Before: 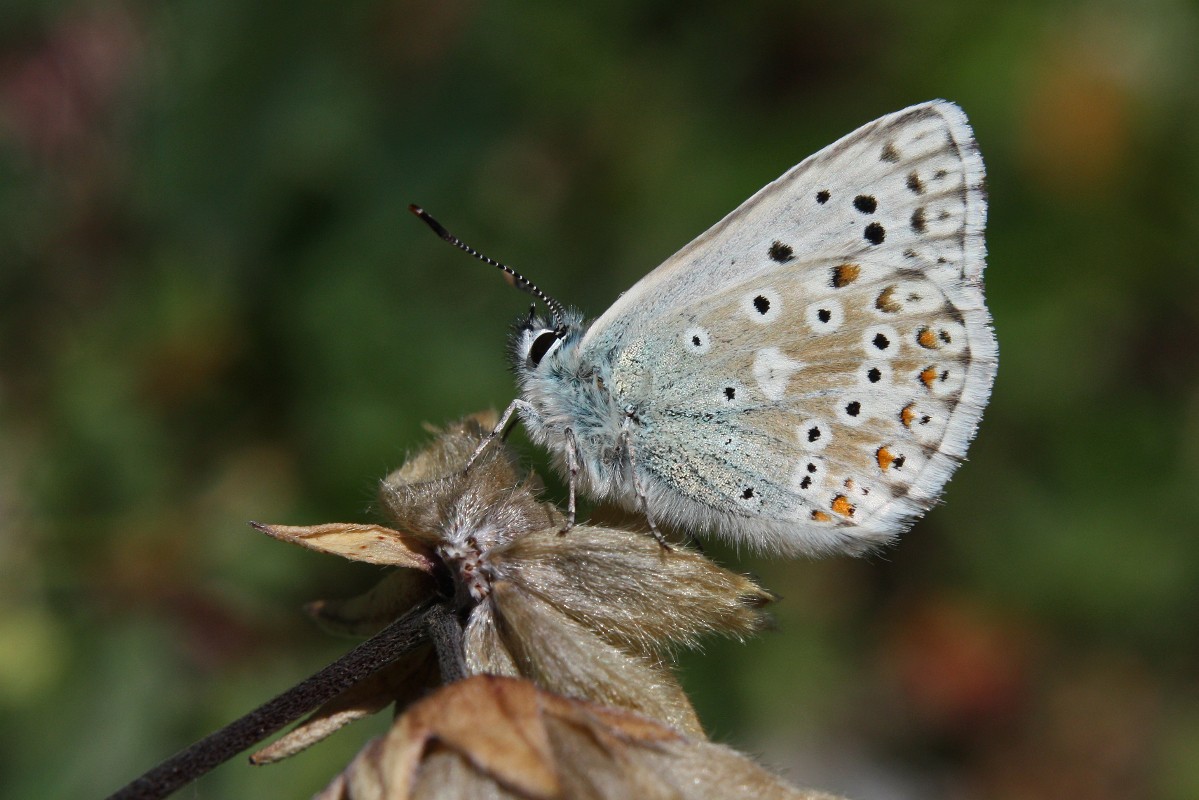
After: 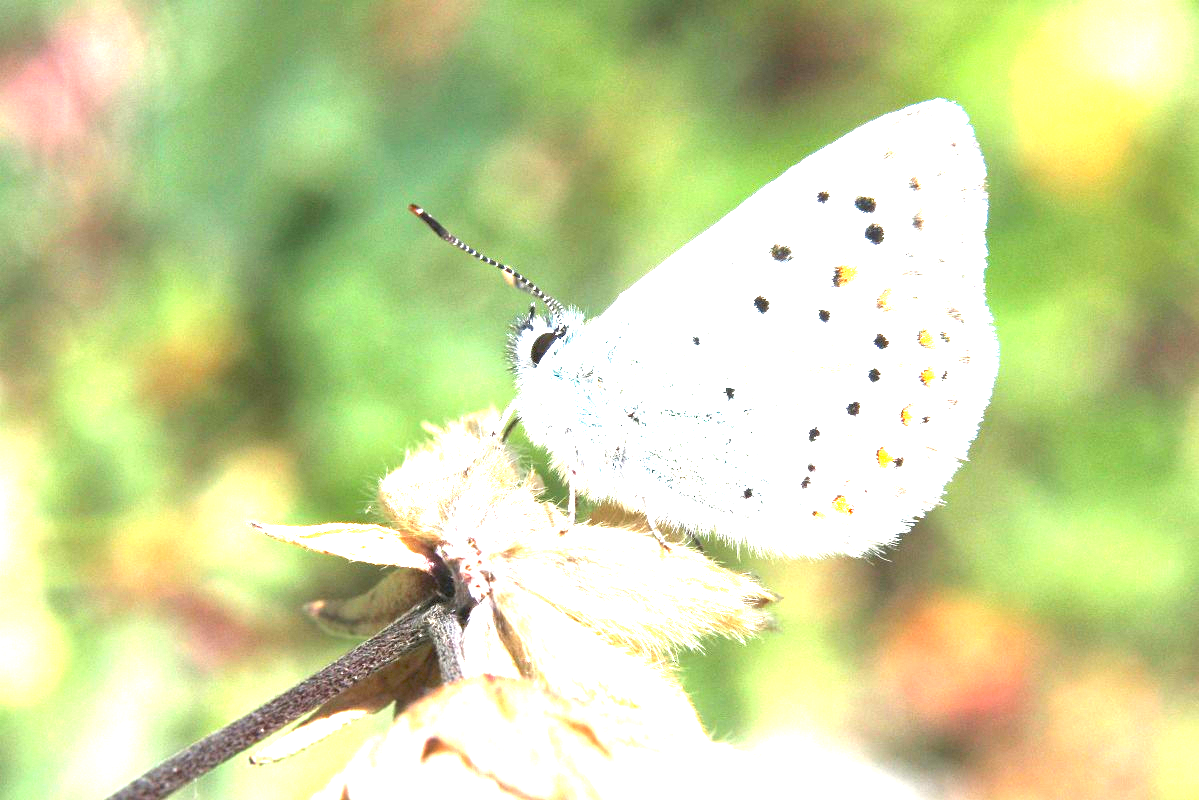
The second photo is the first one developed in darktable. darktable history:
exposure: black level correction 0, exposure 3.979 EV, compensate exposure bias true, compensate highlight preservation false
